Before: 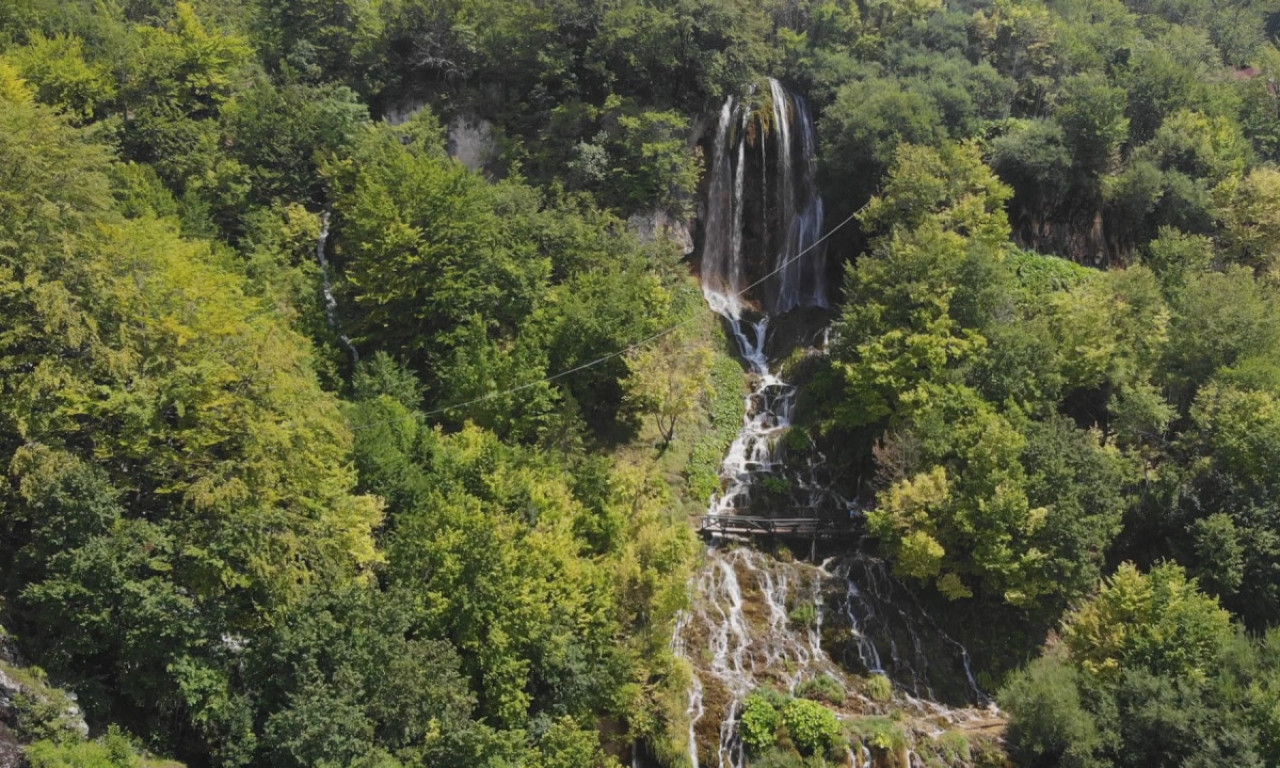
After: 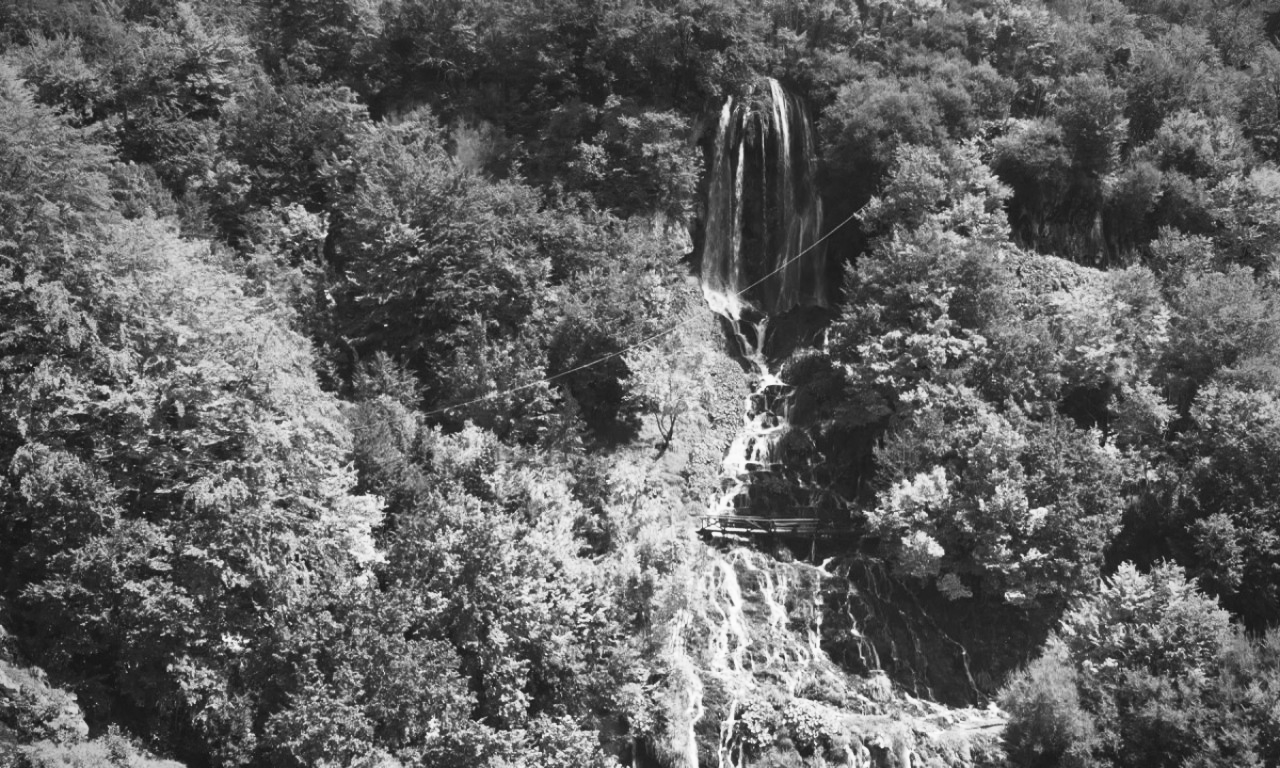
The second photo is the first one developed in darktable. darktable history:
contrast brightness saturation: contrast 0.53, brightness 0.47, saturation -1
graduated density: hue 238.83°, saturation 50%
vignetting: fall-off start 74.49%, fall-off radius 65.9%, brightness -0.628, saturation -0.68
